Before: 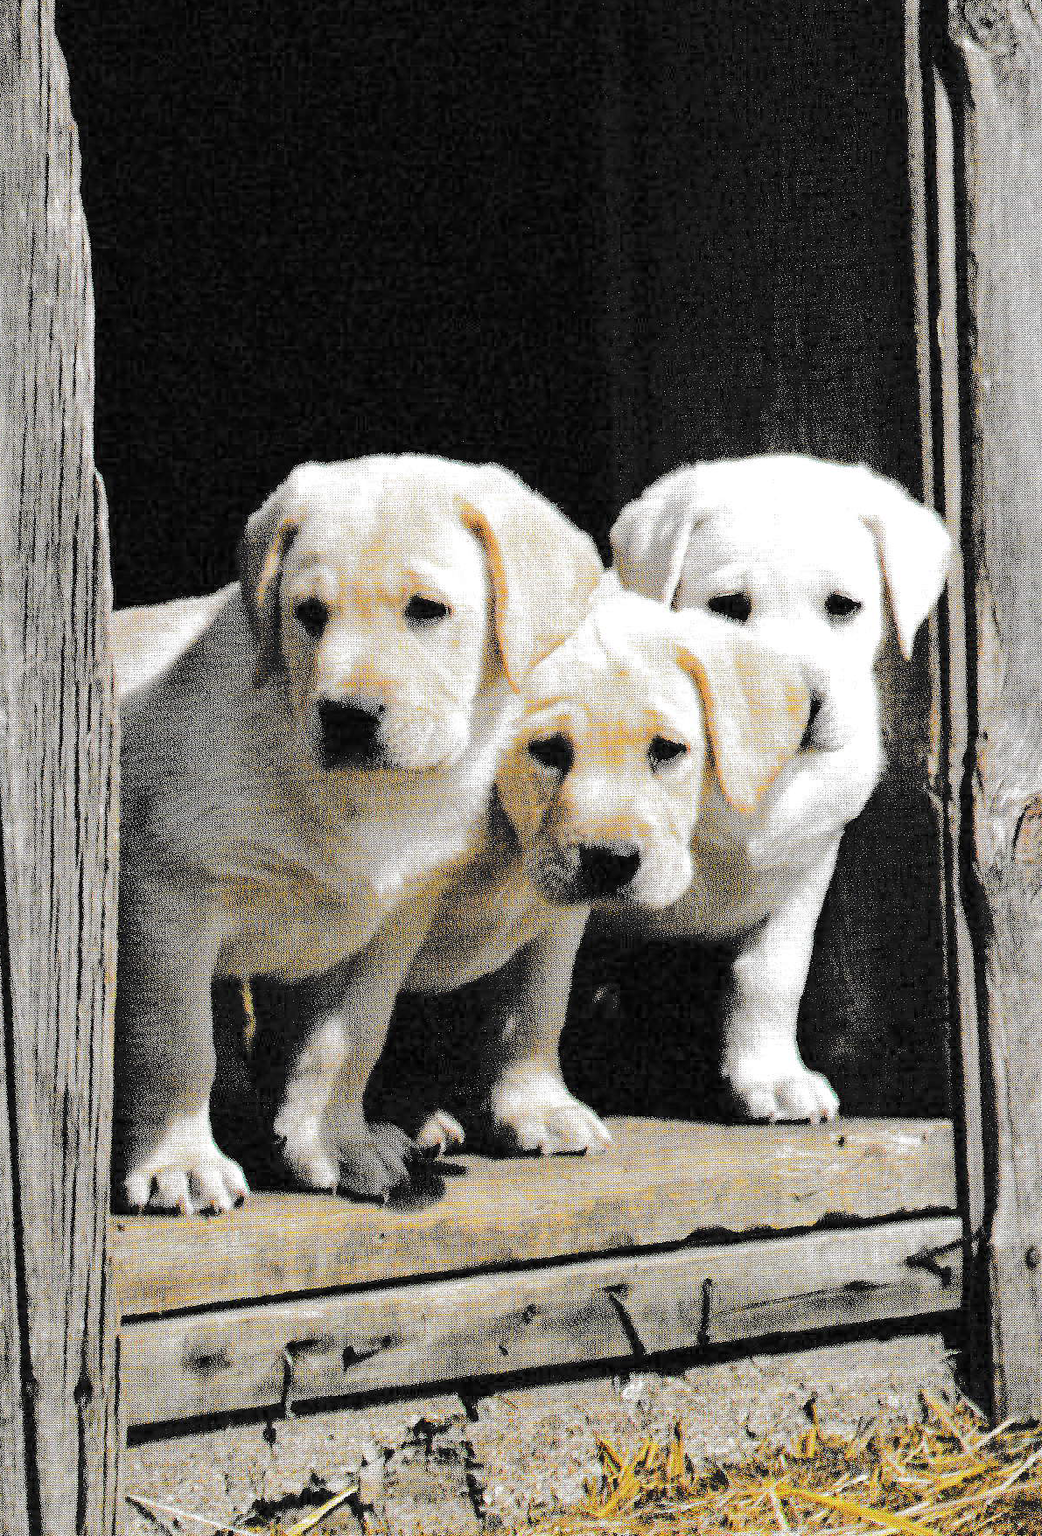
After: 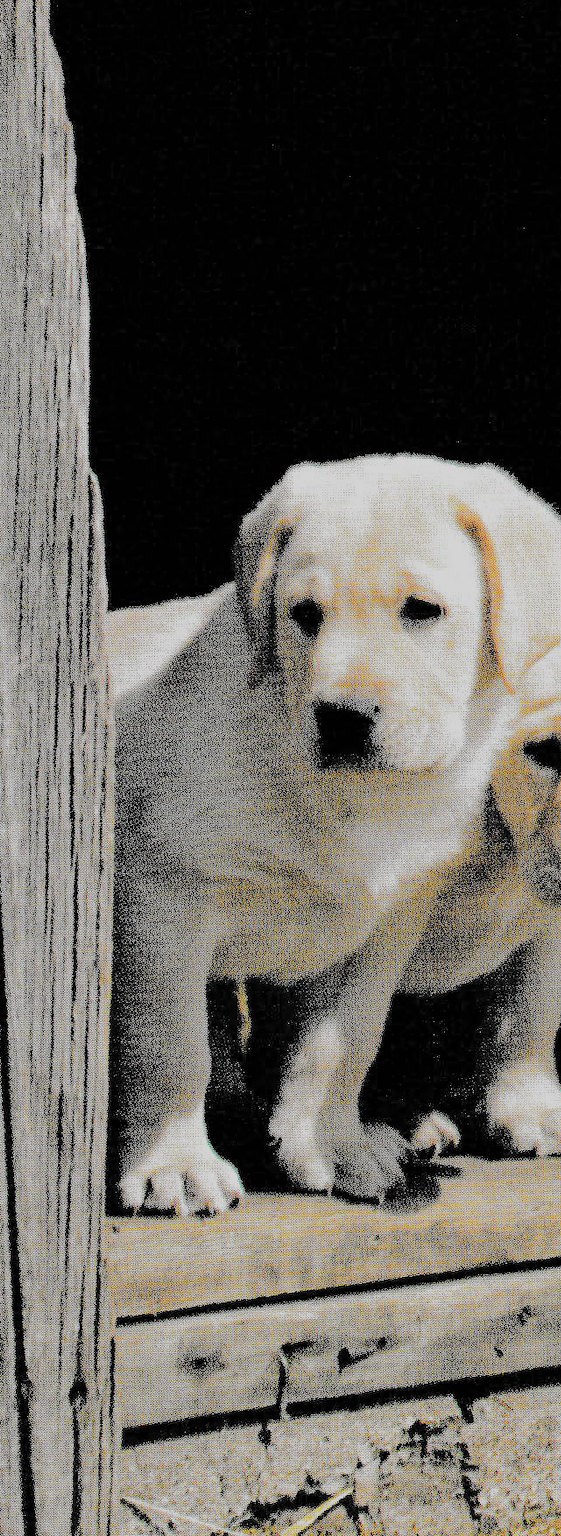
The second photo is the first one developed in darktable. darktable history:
filmic rgb: black relative exposure -6.68 EV, white relative exposure 4.56 EV, hardness 3.25
crop: left 0.587%, right 45.588%, bottom 0.086%
